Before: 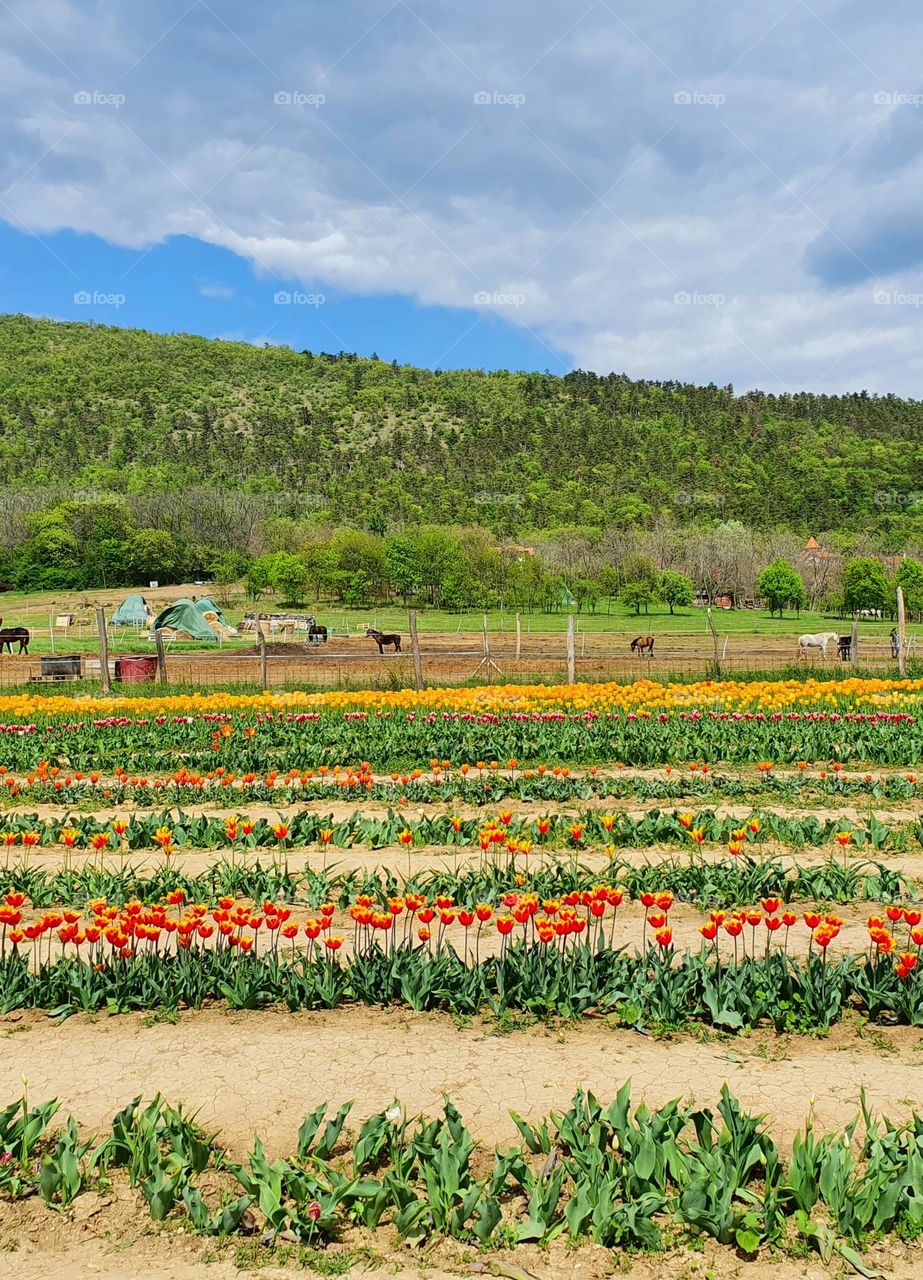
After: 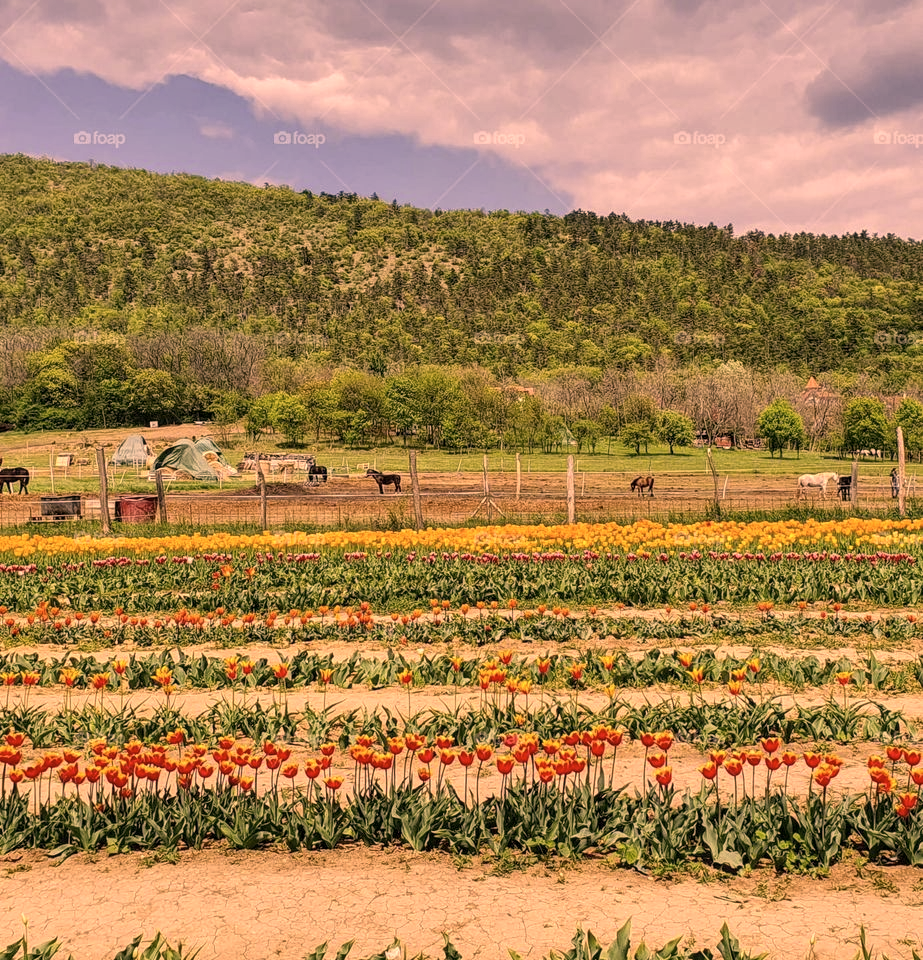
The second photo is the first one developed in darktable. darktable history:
local contrast: on, module defaults
shadows and highlights: shadows 60, soften with gaussian
color correction: highlights a* 40, highlights b* 40, saturation 0.69
crop and rotate: top 12.5%, bottom 12.5%
